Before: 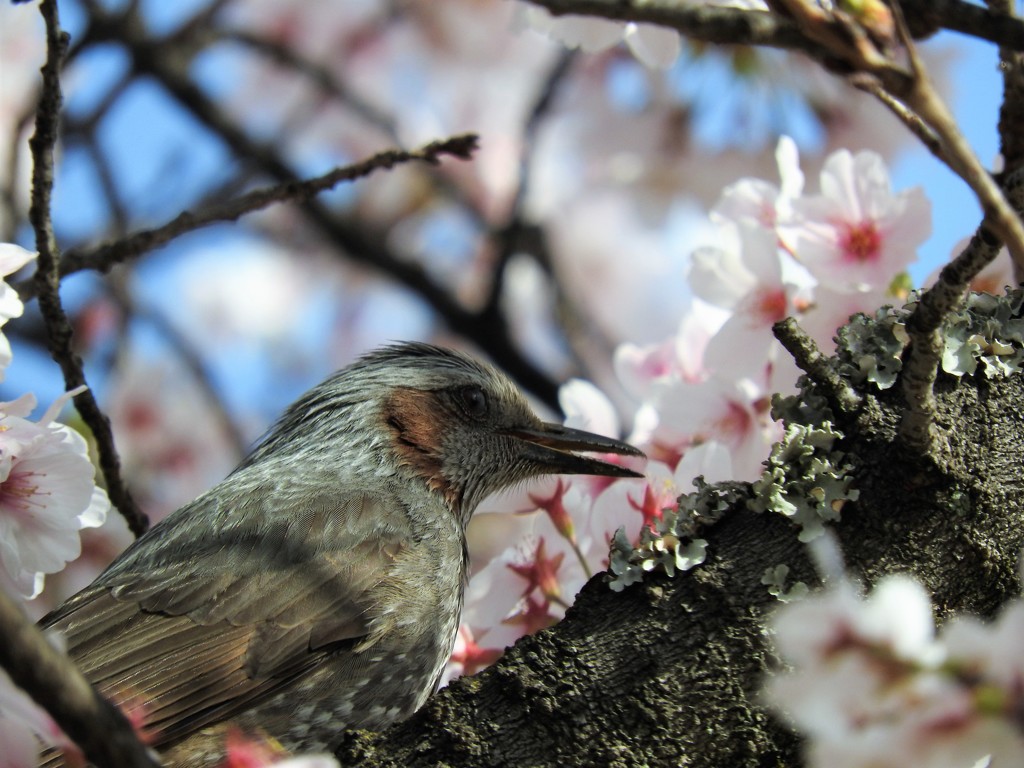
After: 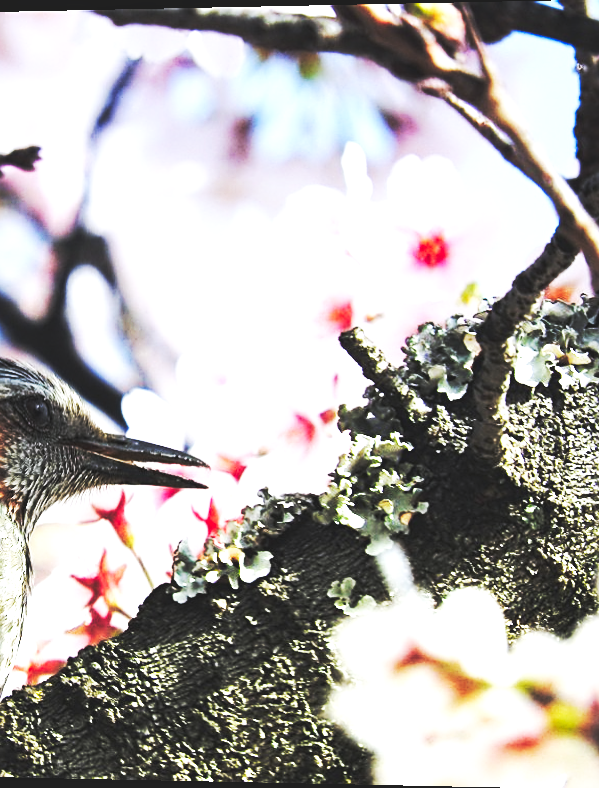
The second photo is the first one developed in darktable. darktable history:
local contrast: highlights 100%, shadows 100%, detail 131%, midtone range 0.2
crop: left 41.402%
sharpen: on, module defaults
rotate and perspective: lens shift (horizontal) -0.055, automatic cropping off
graduated density: hue 238.83°, saturation 50%
base curve: curves: ch0 [(0, 0.015) (0.085, 0.116) (0.134, 0.298) (0.19, 0.545) (0.296, 0.764) (0.599, 0.982) (1, 1)], preserve colors none
exposure: black level correction 0, exposure 1 EV, compensate exposure bias true, compensate highlight preservation false
